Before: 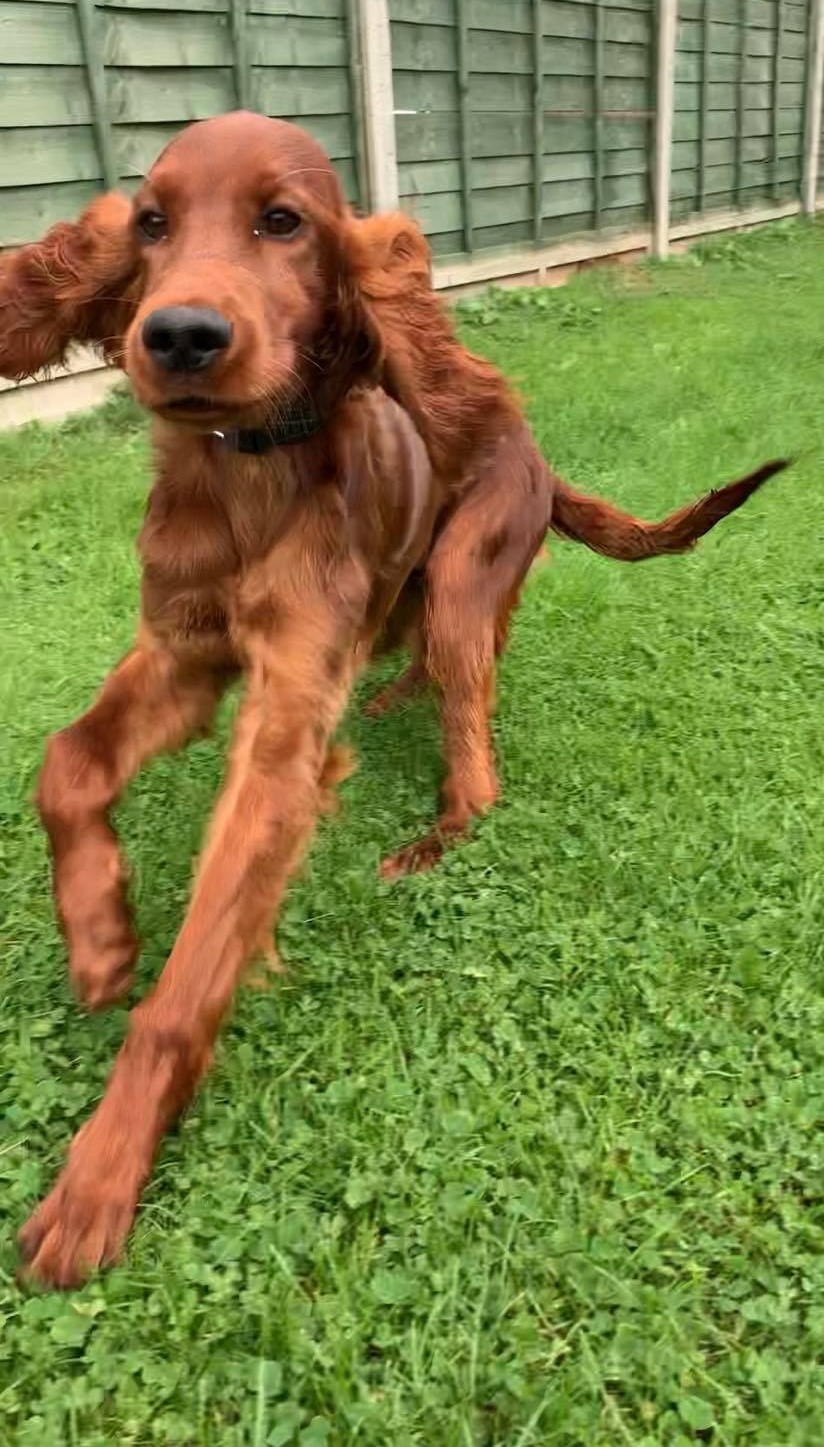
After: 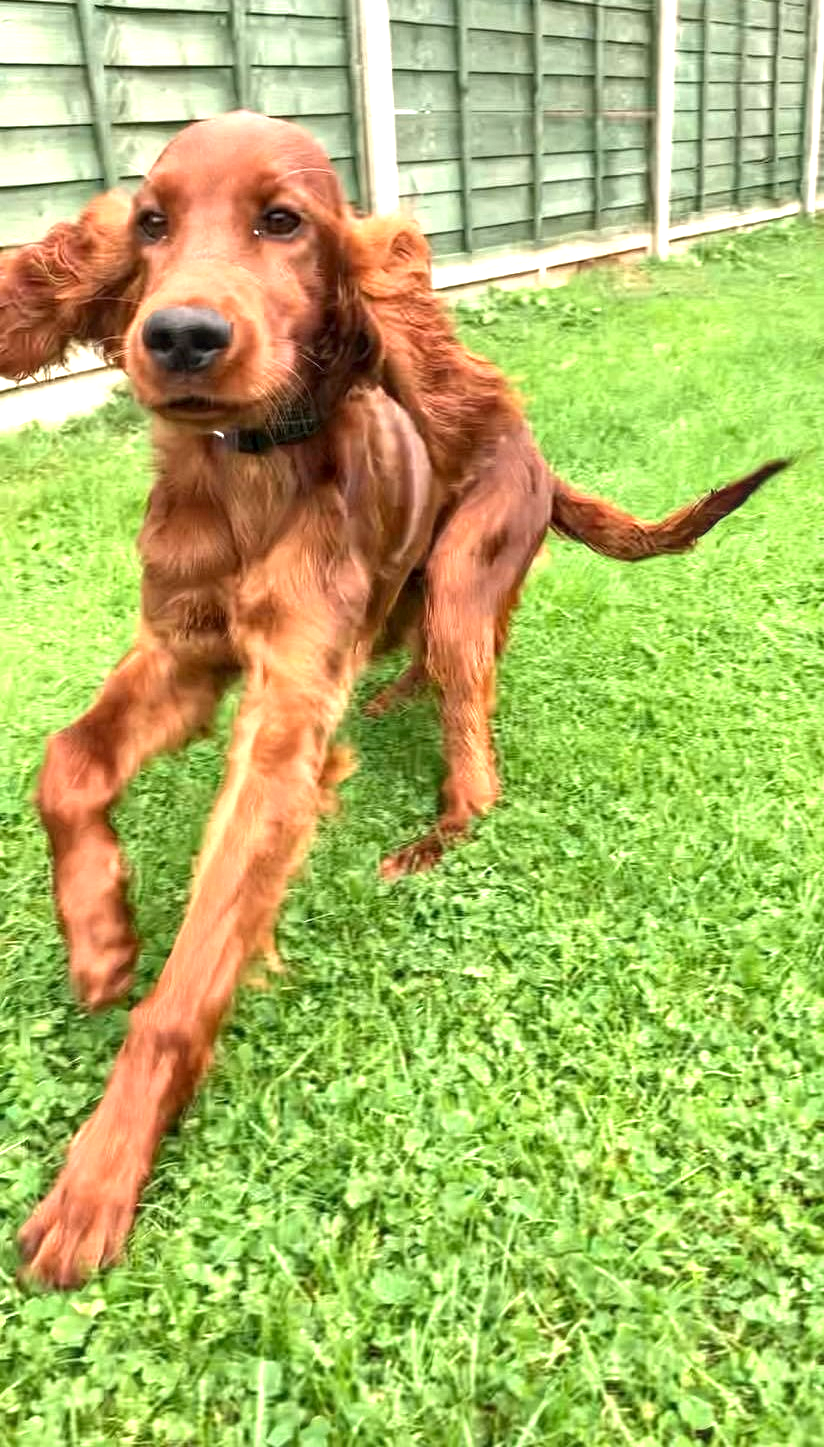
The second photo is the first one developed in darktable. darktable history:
exposure: black level correction 0, exposure 1.125 EV, compensate highlight preservation false
local contrast: on, module defaults
